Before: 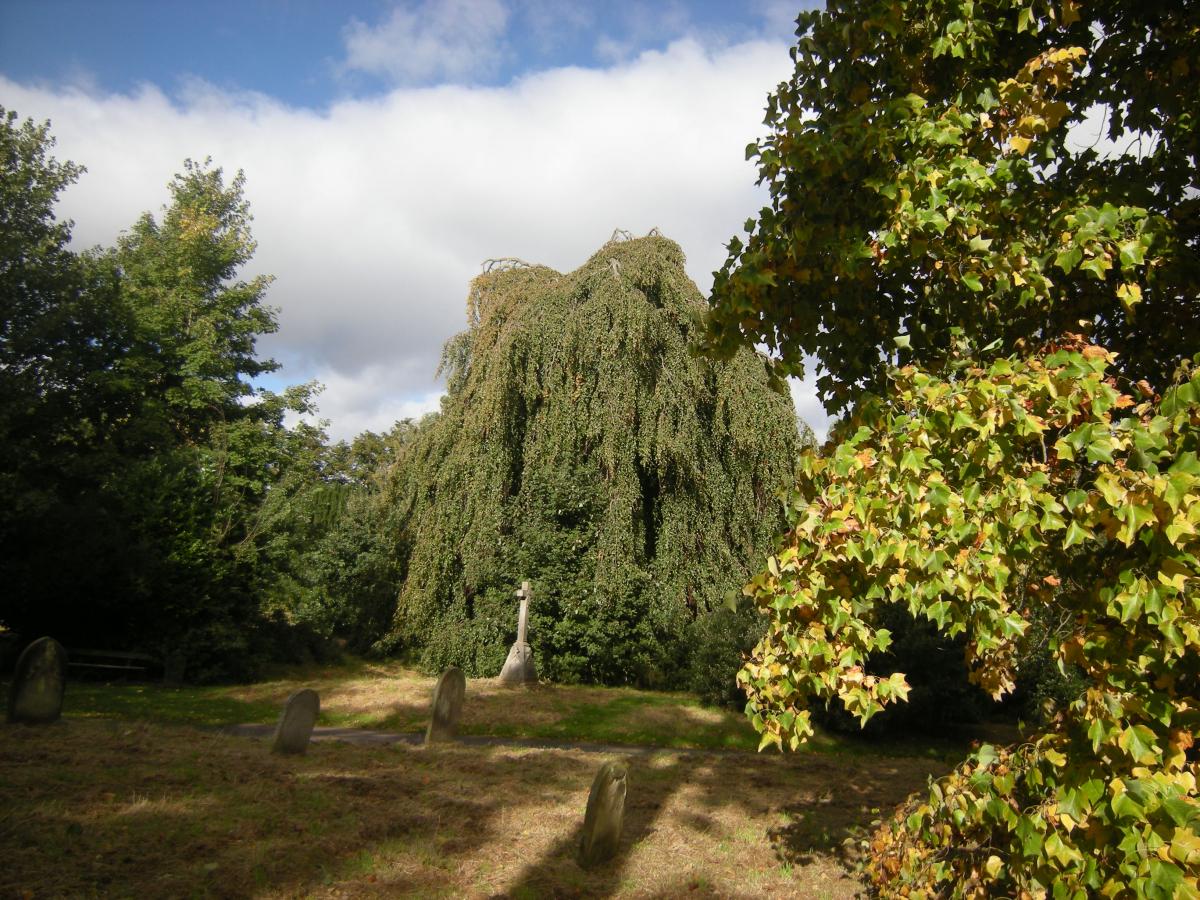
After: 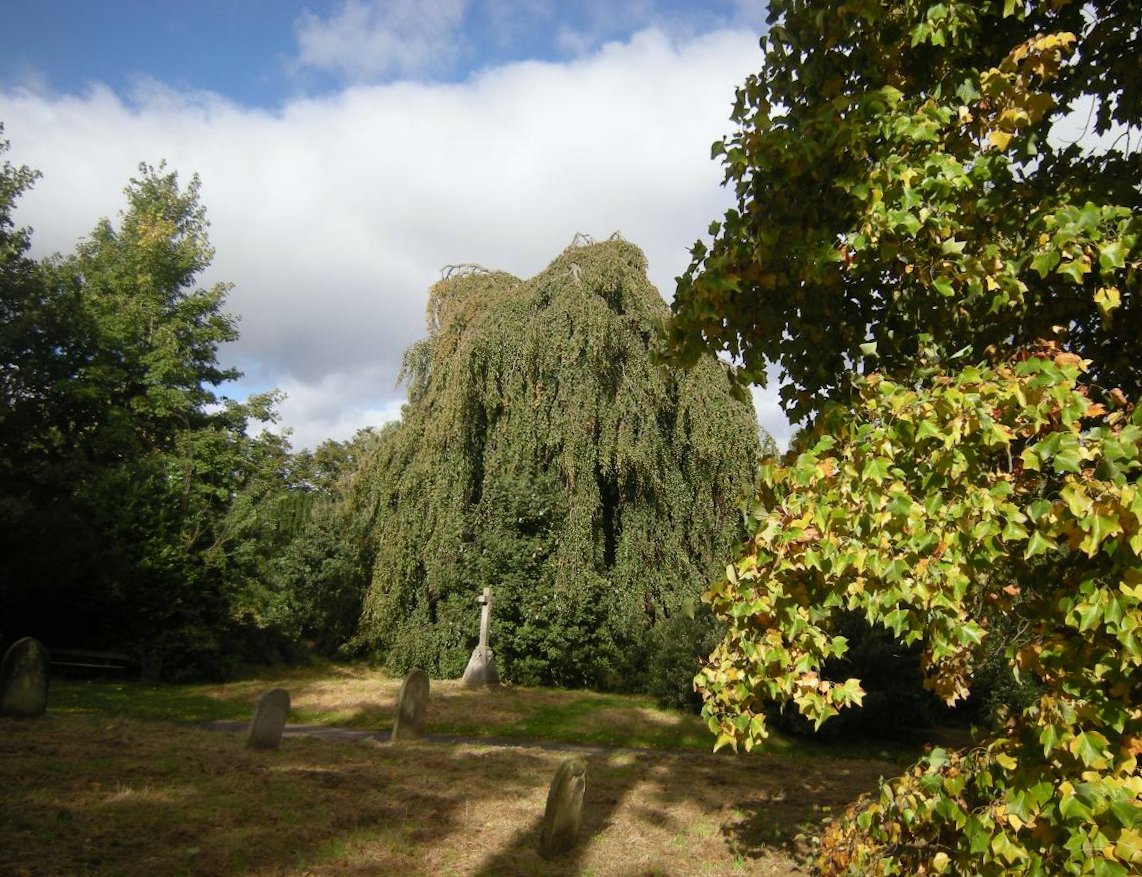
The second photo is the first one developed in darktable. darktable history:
rotate and perspective: rotation 0.074°, lens shift (vertical) 0.096, lens shift (horizontal) -0.041, crop left 0.043, crop right 0.952, crop top 0.024, crop bottom 0.979
white balance: red 0.986, blue 1.01
